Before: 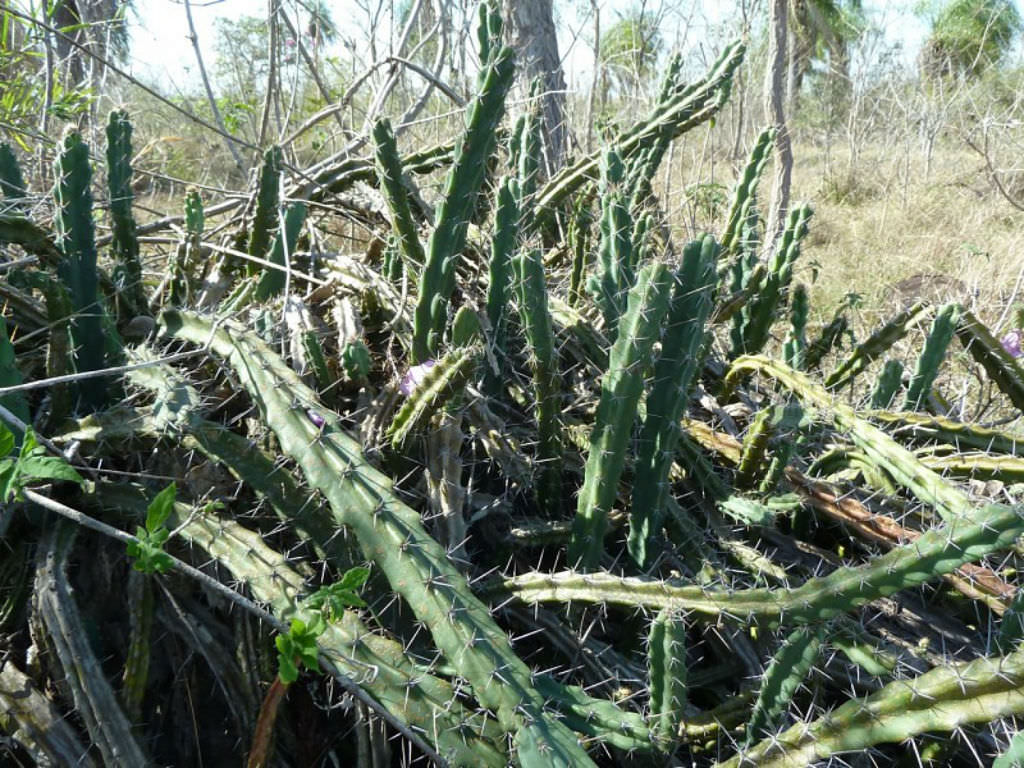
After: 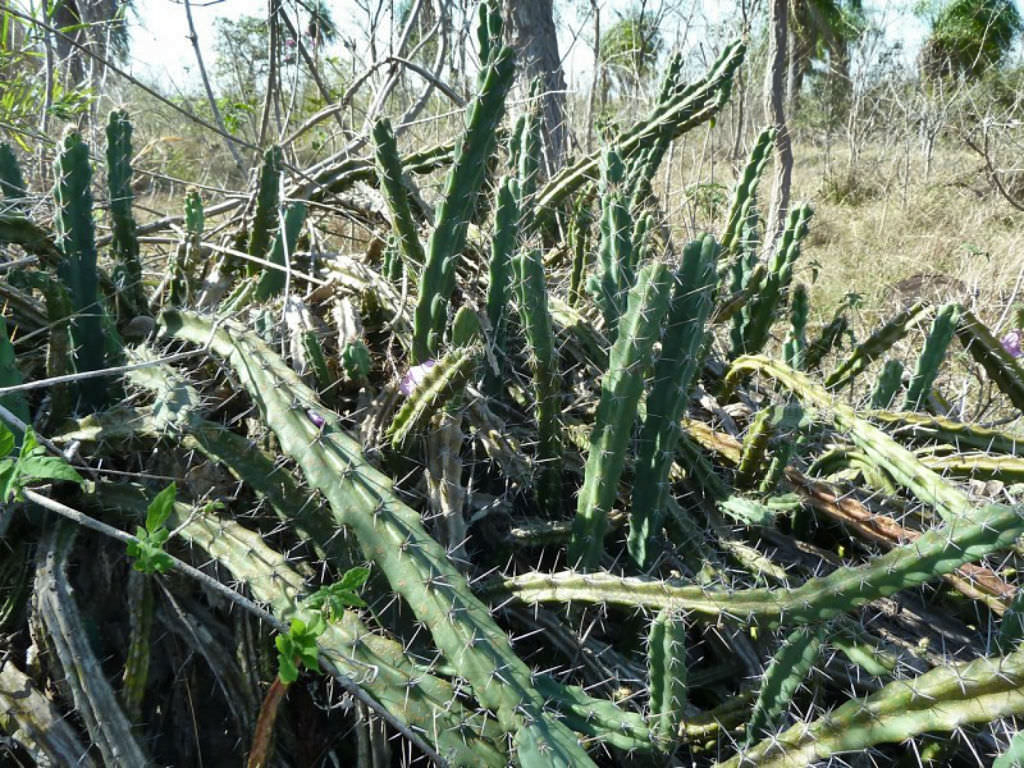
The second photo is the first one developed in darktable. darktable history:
shadows and highlights: radius 107.25, shadows 45.14, highlights -67.37, low approximation 0.01, soften with gaussian
